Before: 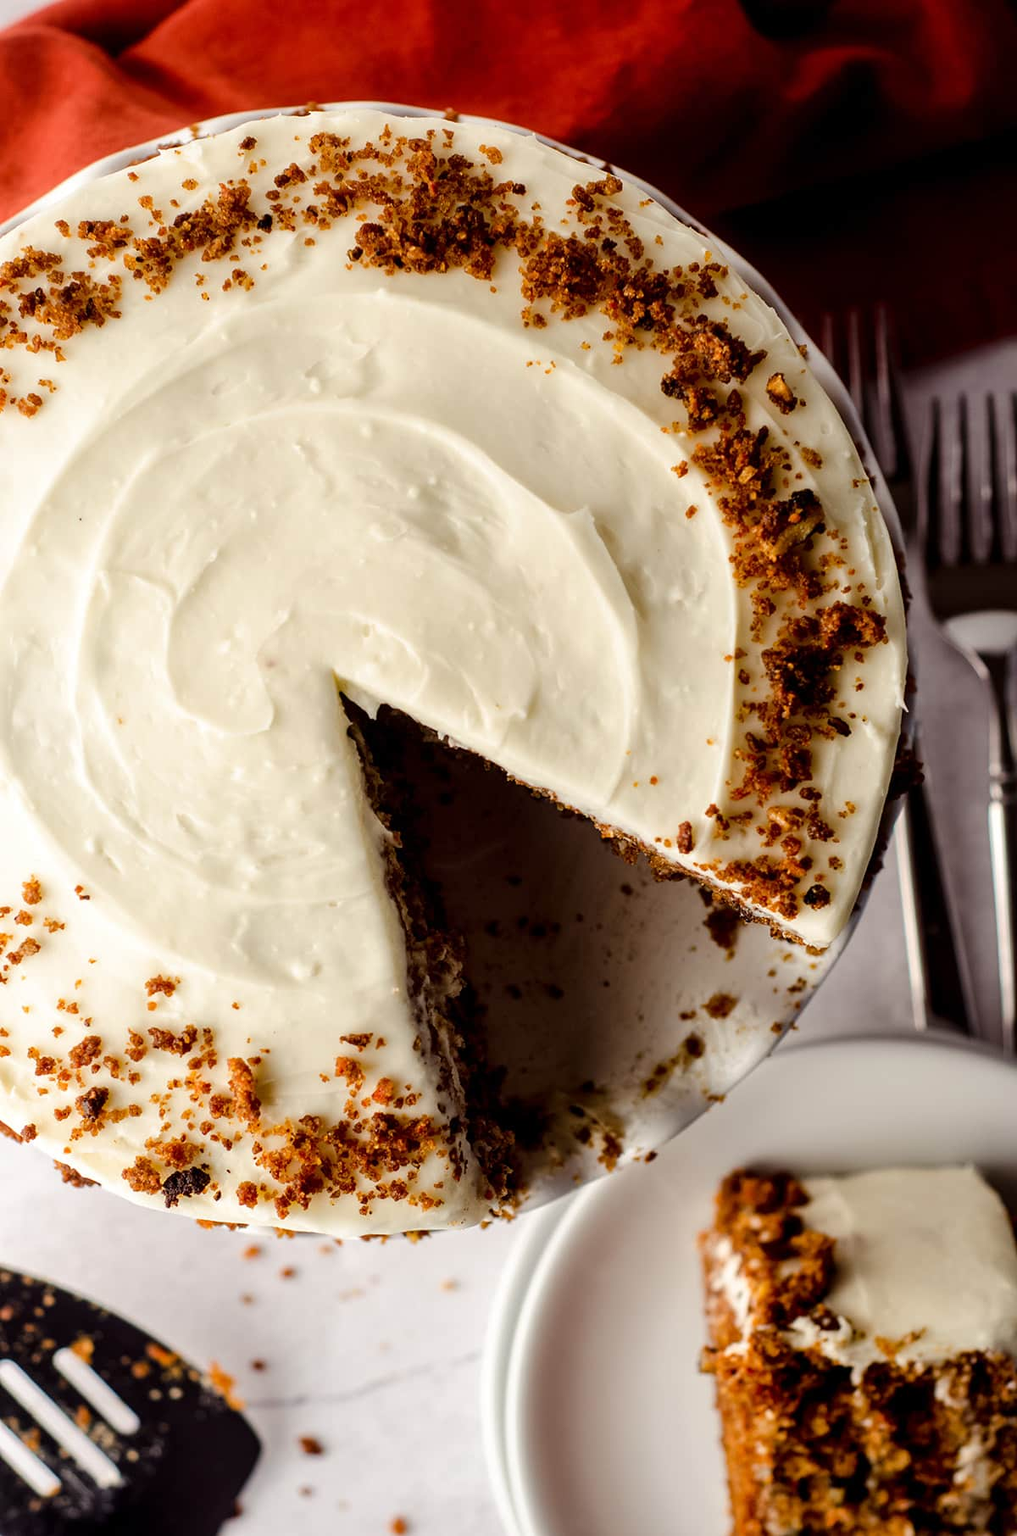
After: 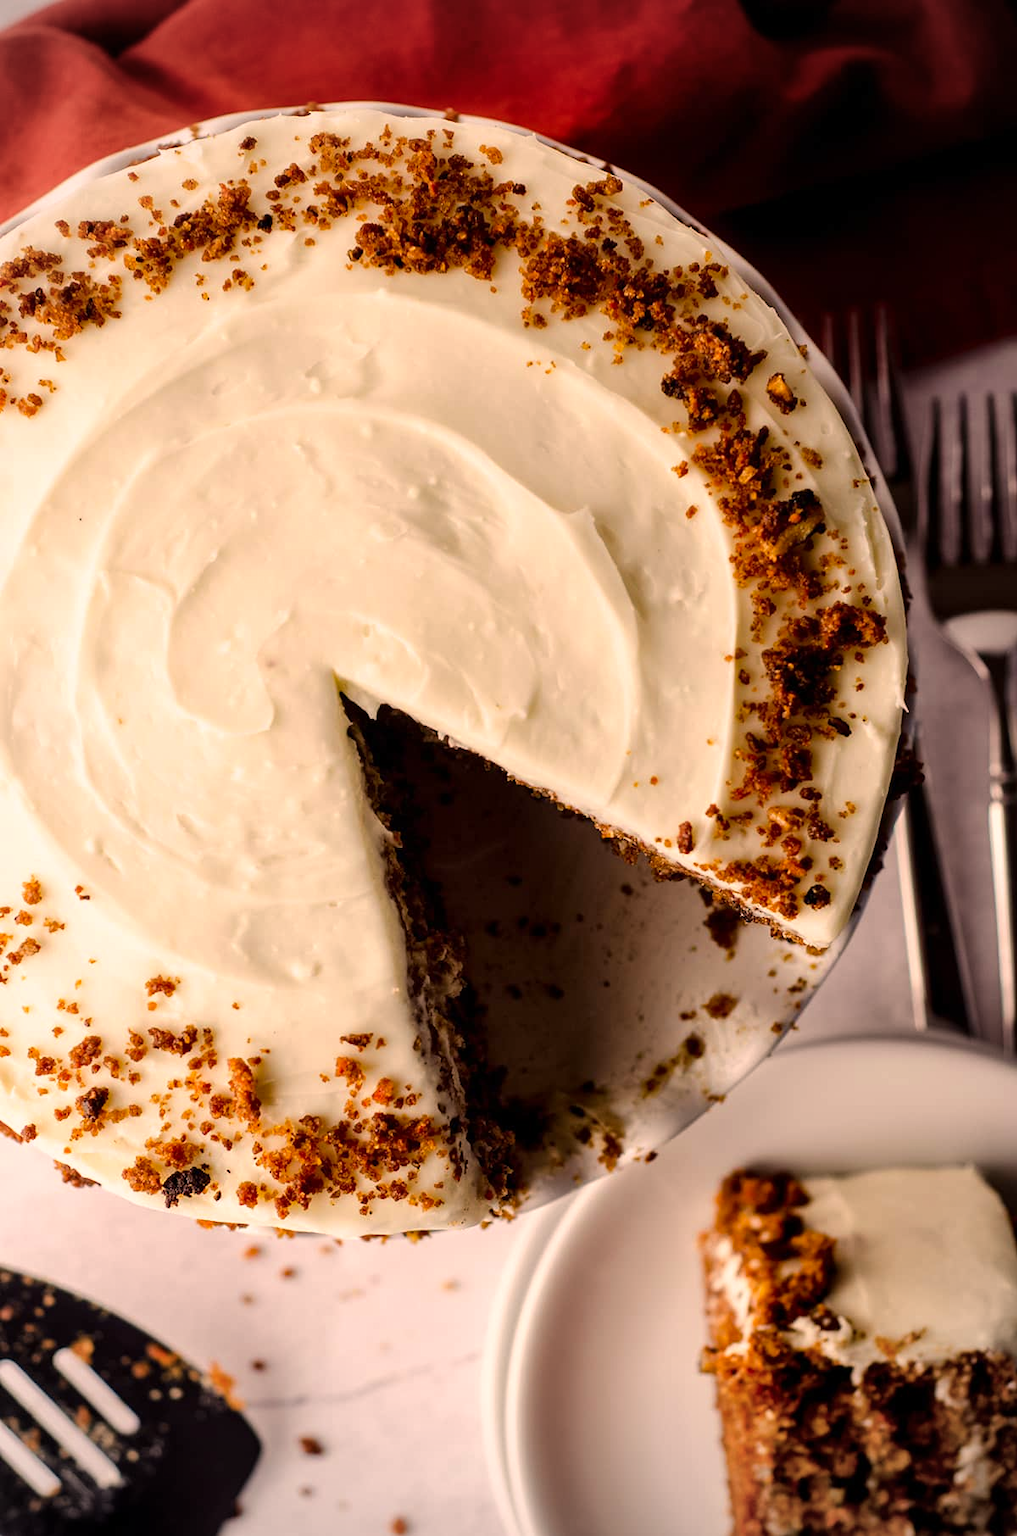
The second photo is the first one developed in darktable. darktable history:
color correction: highlights a* 11.96, highlights b* 11.58
vignetting: fall-off radius 60.92%
